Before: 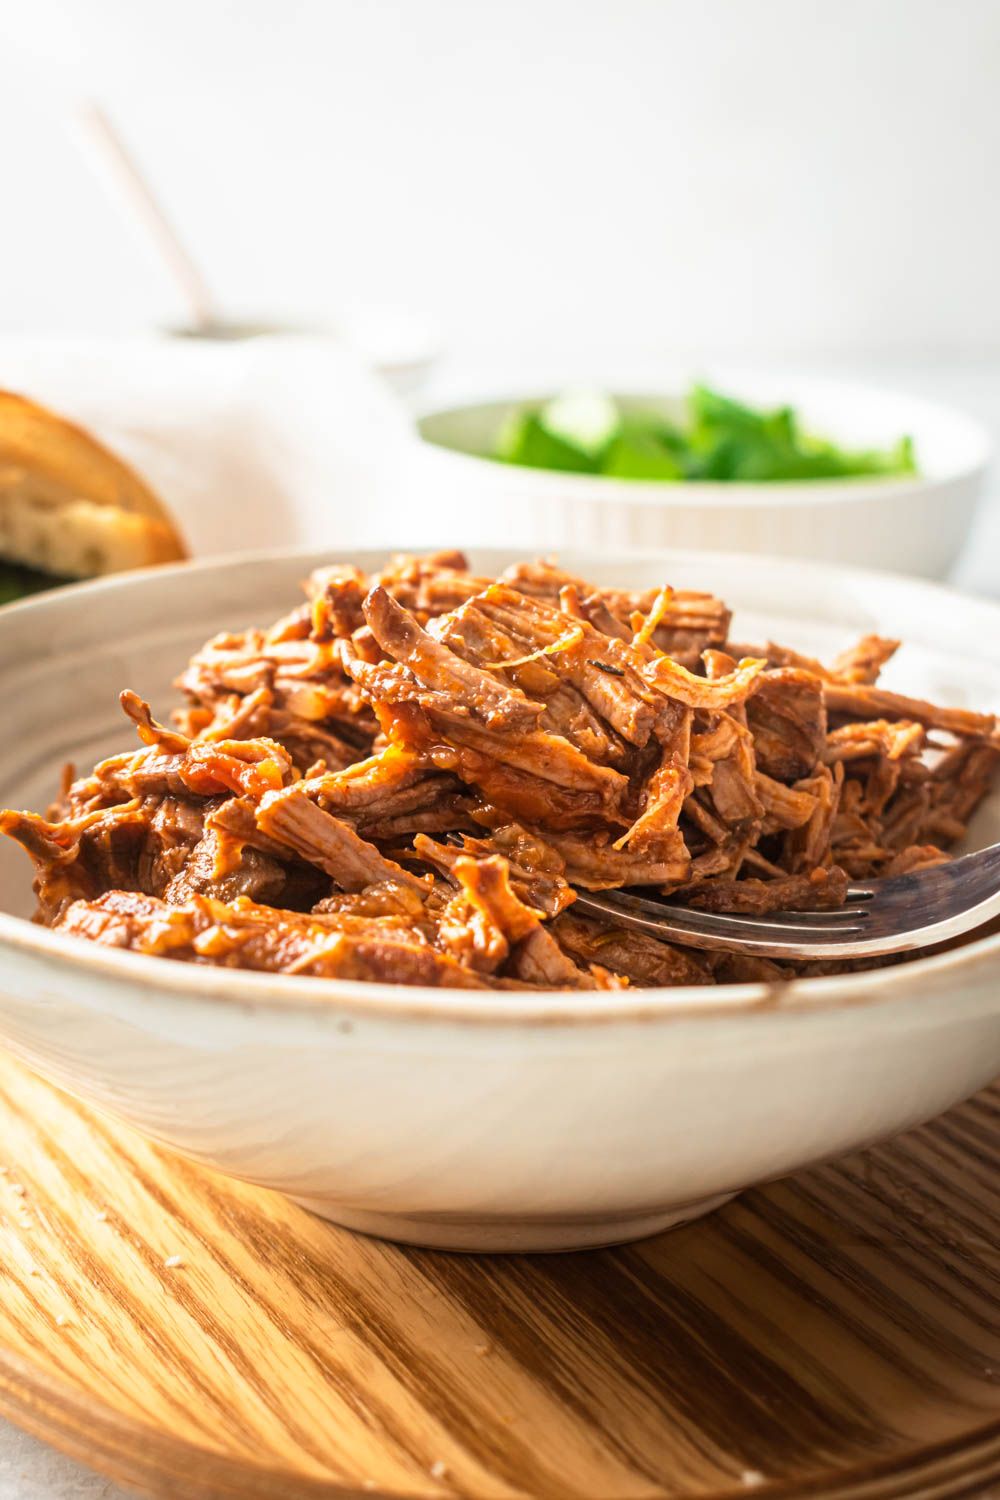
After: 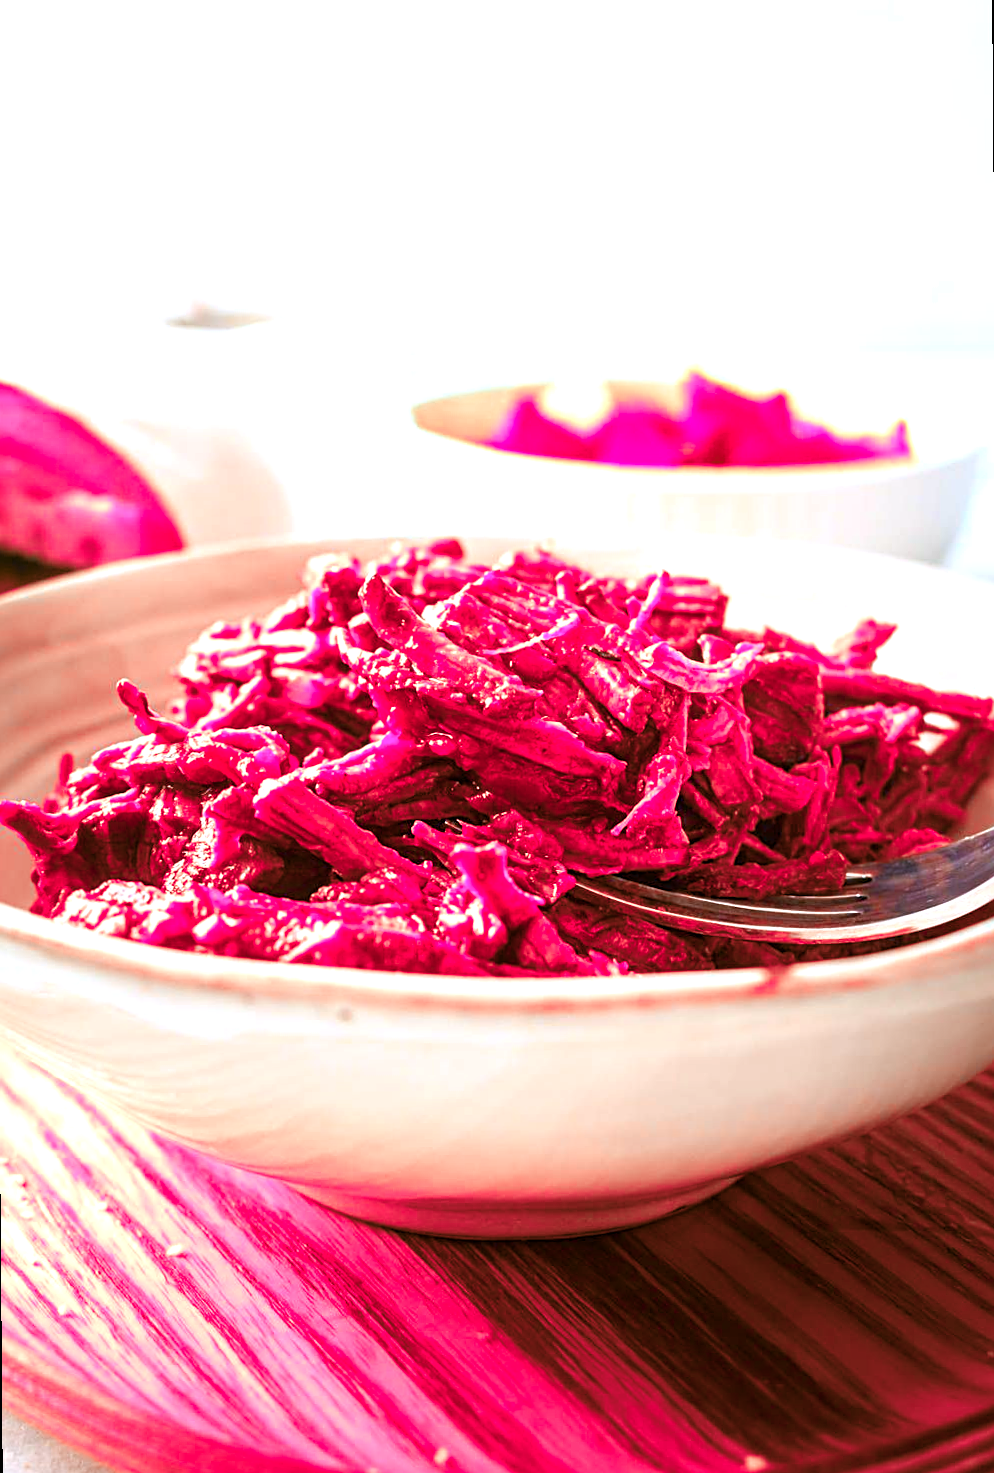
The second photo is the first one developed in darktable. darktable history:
sharpen: on, module defaults
color zones: curves: ch2 [(0, 0.488) (0.143, 0.417) (0.286, 0.212) (0.429, 0.179) (0.571, 0.154) (0.714, 0.415) (0.857, 0.495) (1, 0.488)]
rotate and perspective: rotation -0.45°, automatic cropping original format, crop left 0.008, crop right 0.992, crop top 0.012, crop bottom 0.988
color calibration: illuminant as shot in camera, x 0.358, y 0.373, temperature 4628.91 K
color balance rgb: linear chroma grading › shadows 10%, linear chroma grading › highlights 10%, linear chroma grading › global chroma 15%, linear chroma grading › mid-tones 15%, perceptual saturation grading › global saturation 40%, perceptual saturation grading › highlights -25%, perceptual saturation grading › mid-tones 35%, perceptual saturation grading › shadows 35%, perceptual brilliance grading › global brilliance 11.29%, global vibrance 11.29%
